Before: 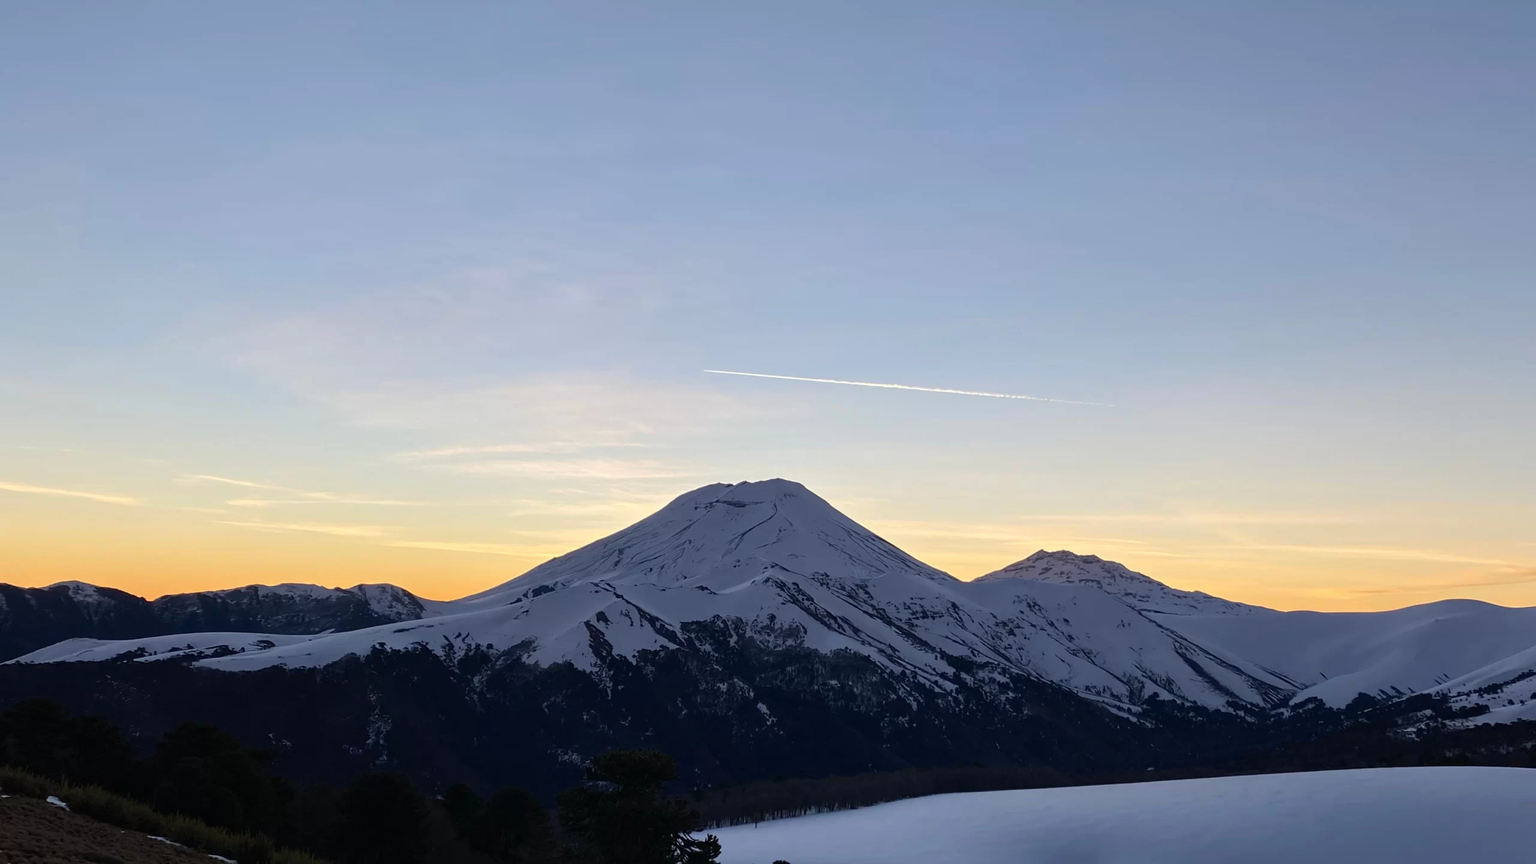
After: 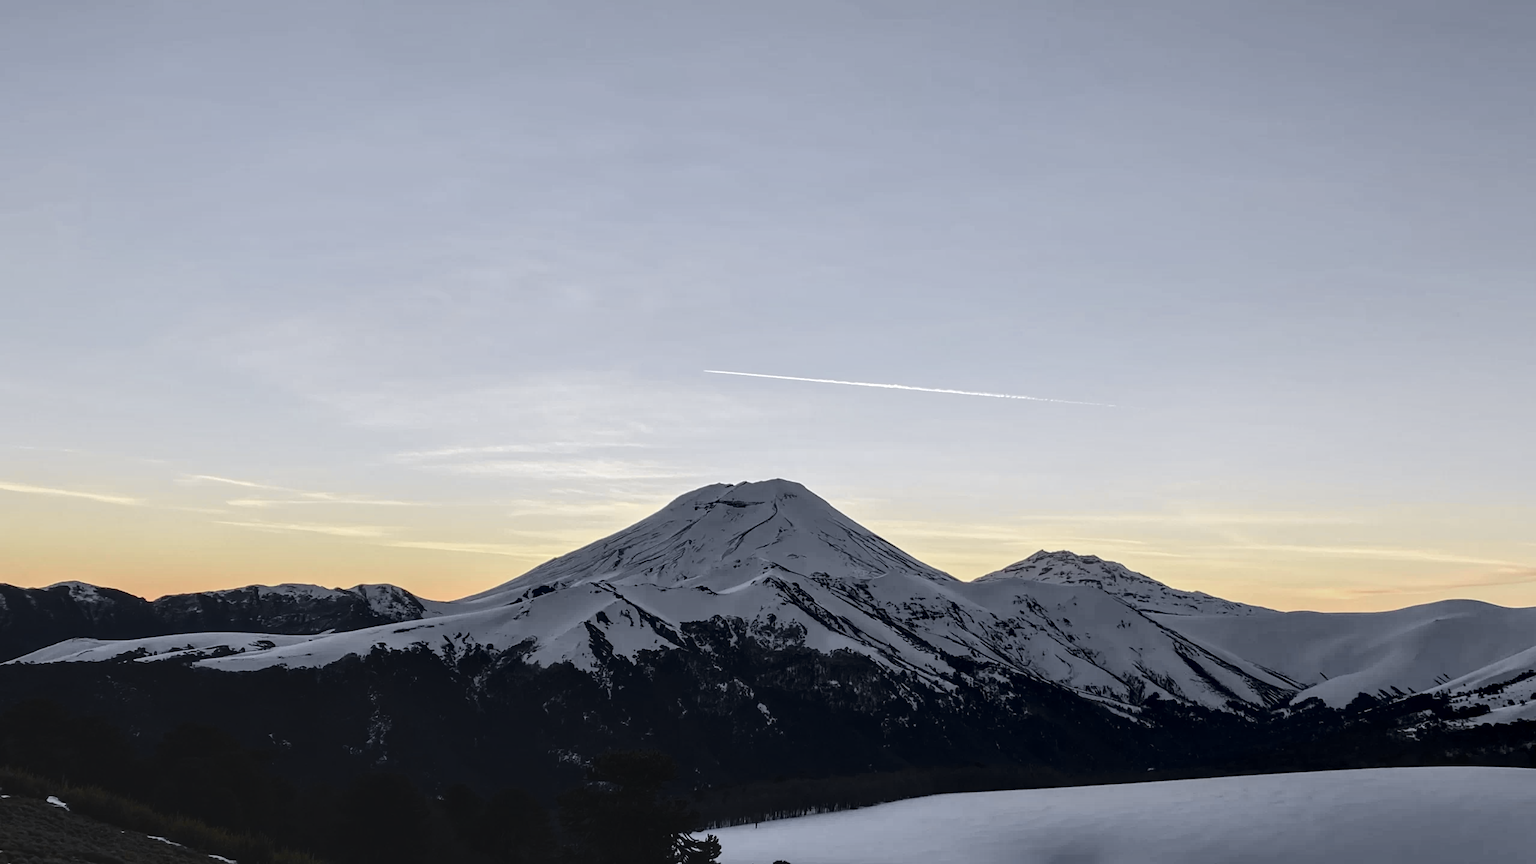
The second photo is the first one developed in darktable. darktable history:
local contrast: highlights 61%, detail 143%, midtone range 0.428
tone curve: curves: ch0 [(0.003, 0) (0.066, 0.031) (0.16, 0.089) (0.269, 0.218) (0.395, 0.408) (0.517, 0.56) (0.684, 0.734) (0.791, 0.814) (1, 1)]; ch1 [(0, 0) (0.164, 0.115) (0.337, 0.332) (0.39, 0.398) (0.464, 0.461) (0.501, 0.5) (0.507, 0.5) (0.534, 0.532) (0.577, 0.59) (0.652, 0.681) (0.733, 0.764) (0.819, 0.823) (1, 1)]; ch2 [(0, 0) (0.337, 0.382) (0.464, 0.476) (0.501, 0.5) (0.527, 0.54) (0.551, 0.565) (0.628, 0.632) (0.689, 0.686) (1, 1)], color space Lab, independent channels, preserve colors none
contrast brightness saturation: contrast -0.05, saturation -0.41
color calibration: illuminant as shot in camera, x 0.358, y 0.373, temperature 4628.91 K
